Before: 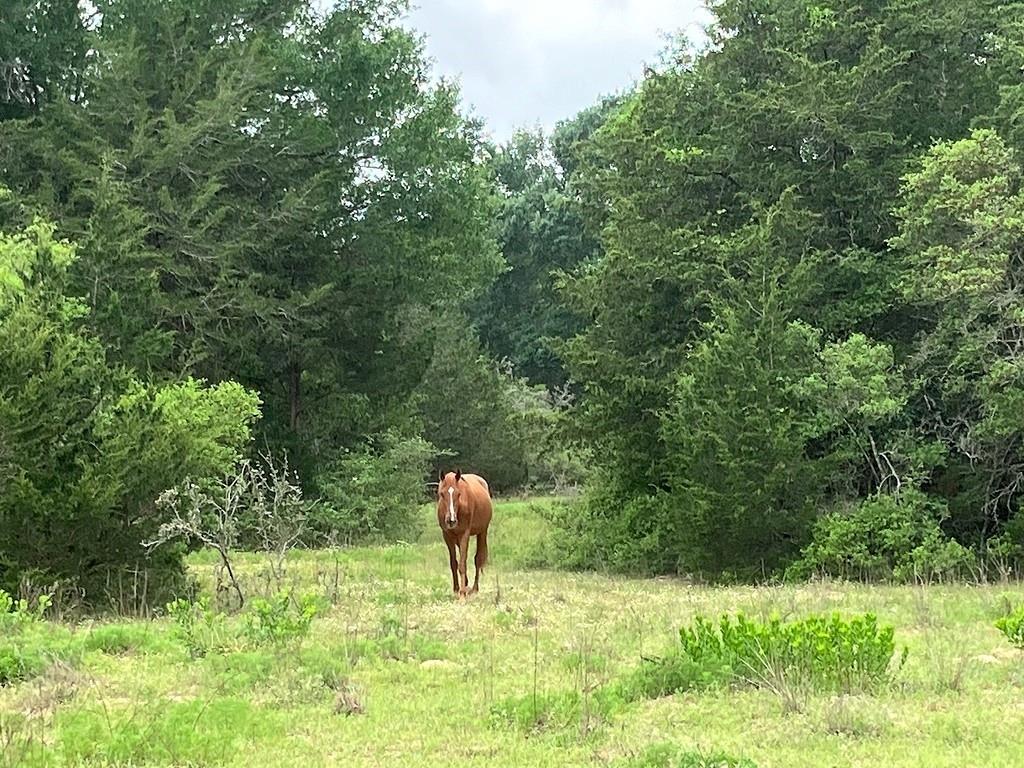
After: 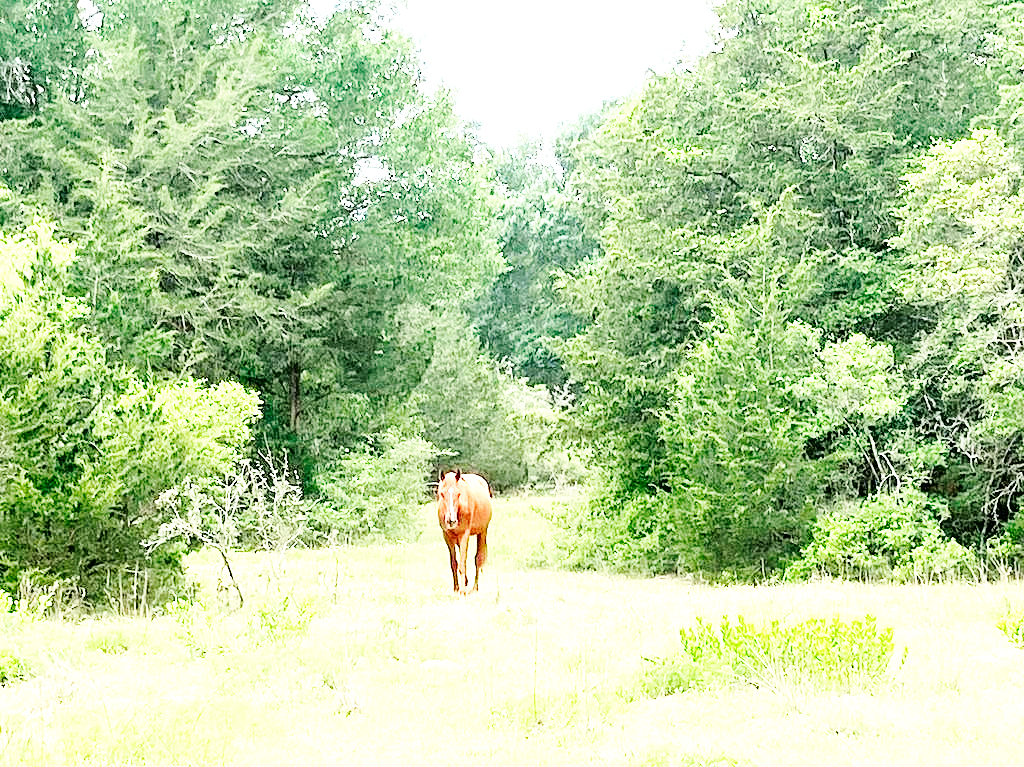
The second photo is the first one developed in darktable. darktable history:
crop: bottom 0.069%
tone curve: curves: ch0 [(0.003, 0) (0.066, 0.023) (0.149, 0.094) (0.264, 0.238) (0.395, 0.401) (0.517, 0.553) (0.716, 0.743) (0.813, 0.846) (1, 1)]; ch1 [(0, 0) (0.164, 0.115) (0.337, 0.332) (0.39, 0.398) (0.464, 0.461) (0.501, 0.5) (0.521, 0.529) (0.571, 0.588) (0.652, 0.681) (0.733, 0.749) (0.811, 0.796) (1, 1)]; ch2 [(0, 0) (0.337, 0.382) (0.464, 0.476) (0.501, 0.502) (0.527, 0.54) (0.556, 0.567) (0.6, 0.59) (0.687, 0.675) (1, 1)], color space Lab, independent channels, preserve colors none
exposure: black level correction 0, exposure 1.001 EV, compensate highlight preservation false
base curve: curves: ch0 [(0, 0) (0, 0) (0.002, 0.001) (0.008, 0.003) (0.019, 0.011) (0.037, 0.037) (0.064, 0.11) (0.102, 0.232) (0.152, 0.379) (0.216, 0.524) (0.296, 0.665) (0.394, 0.789) (0.512, 0.881) (0.651, 0.945) (0.813, 0.986) (1, 1)], preserve colors none
